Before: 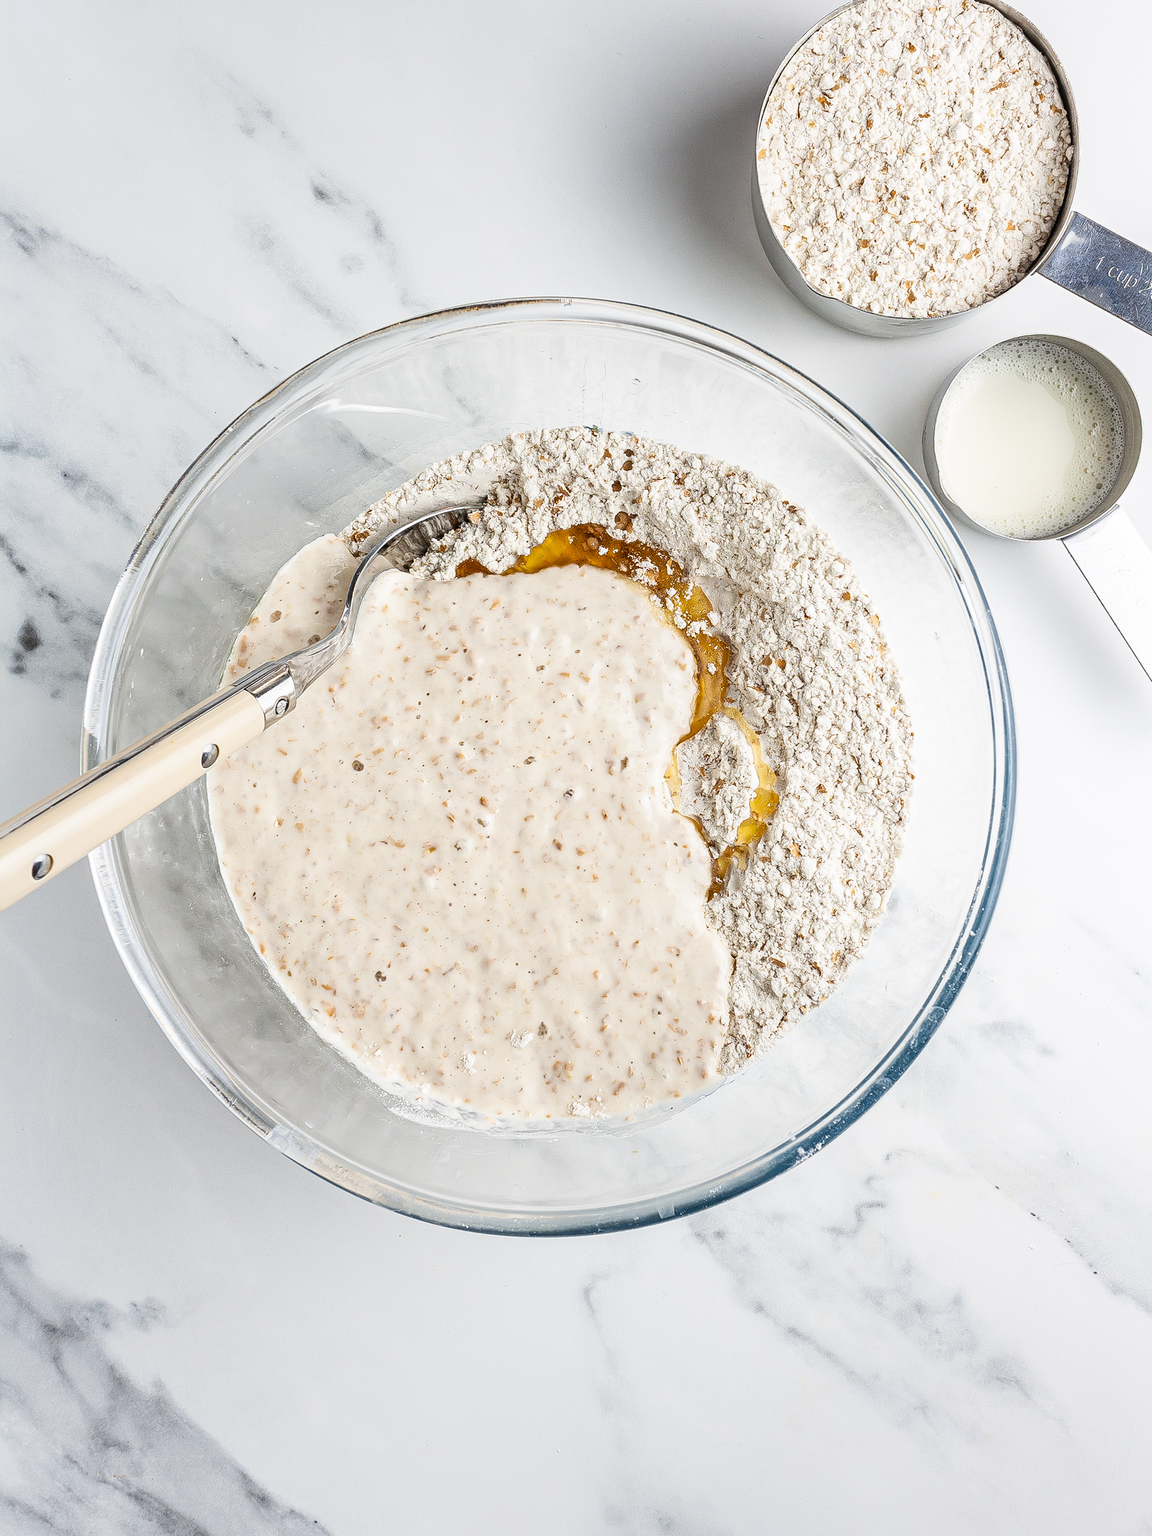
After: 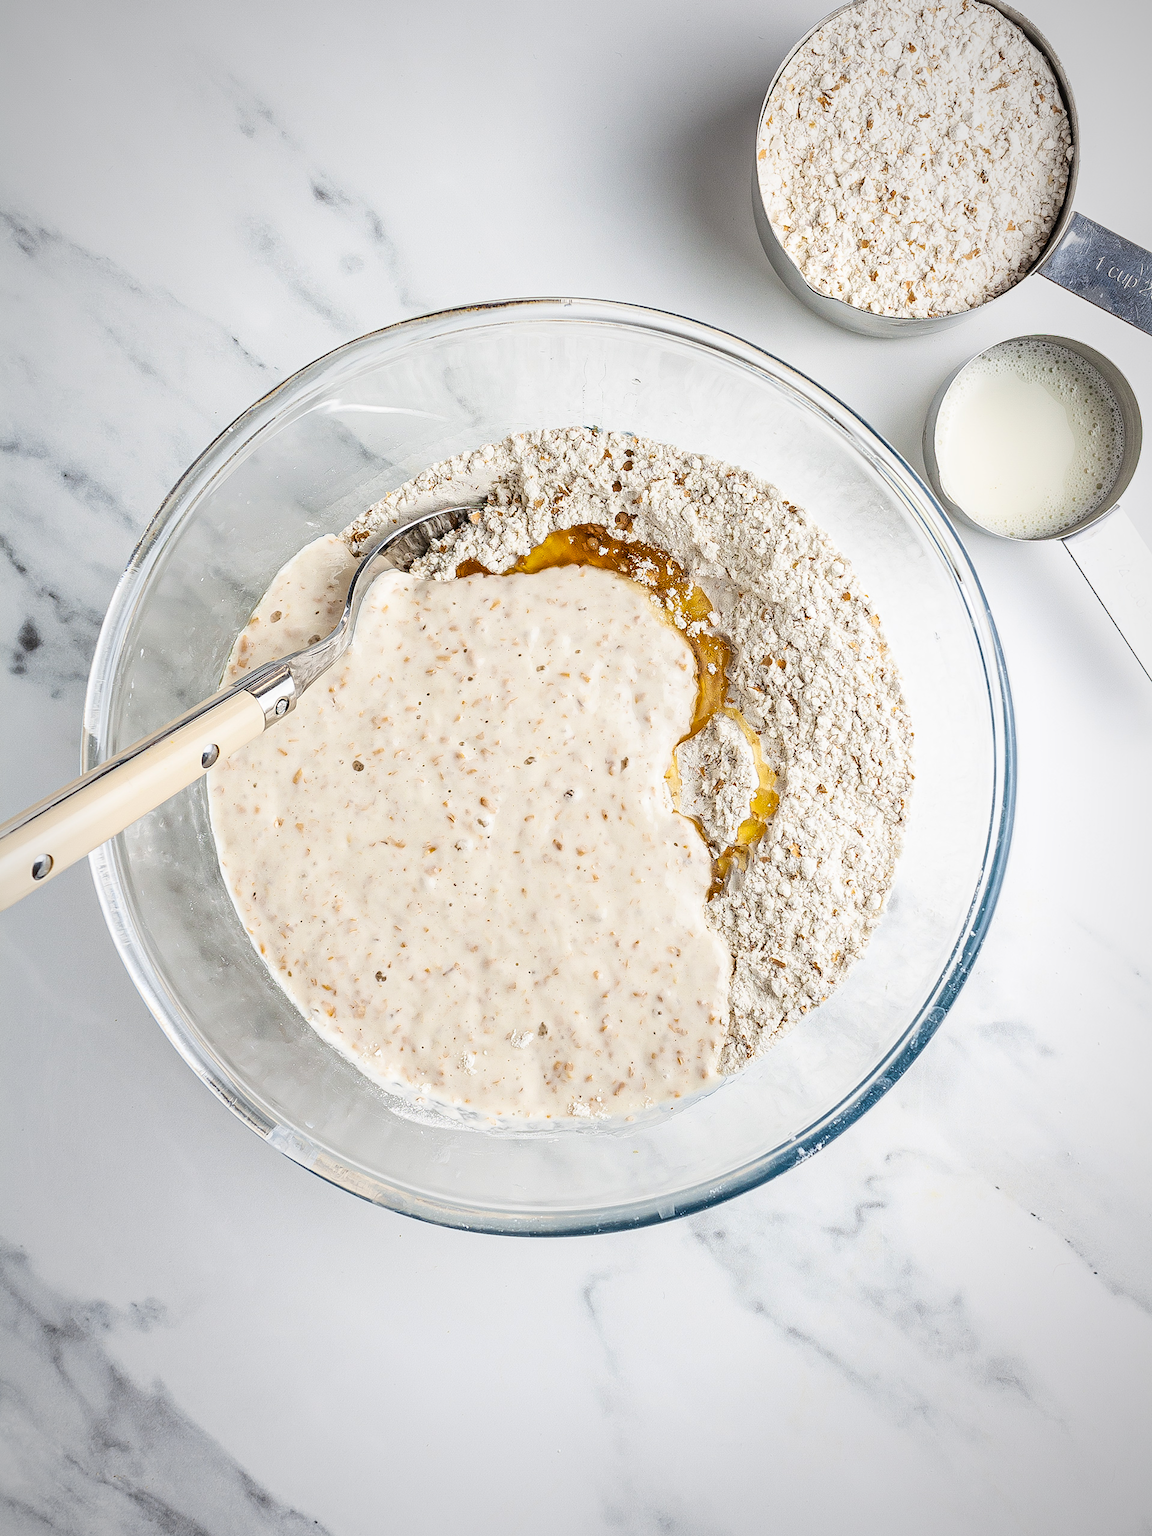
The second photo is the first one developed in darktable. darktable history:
vignetting: fall-off radius 70%, automatic ratio true
color balance rgb: global vibrance 20%
